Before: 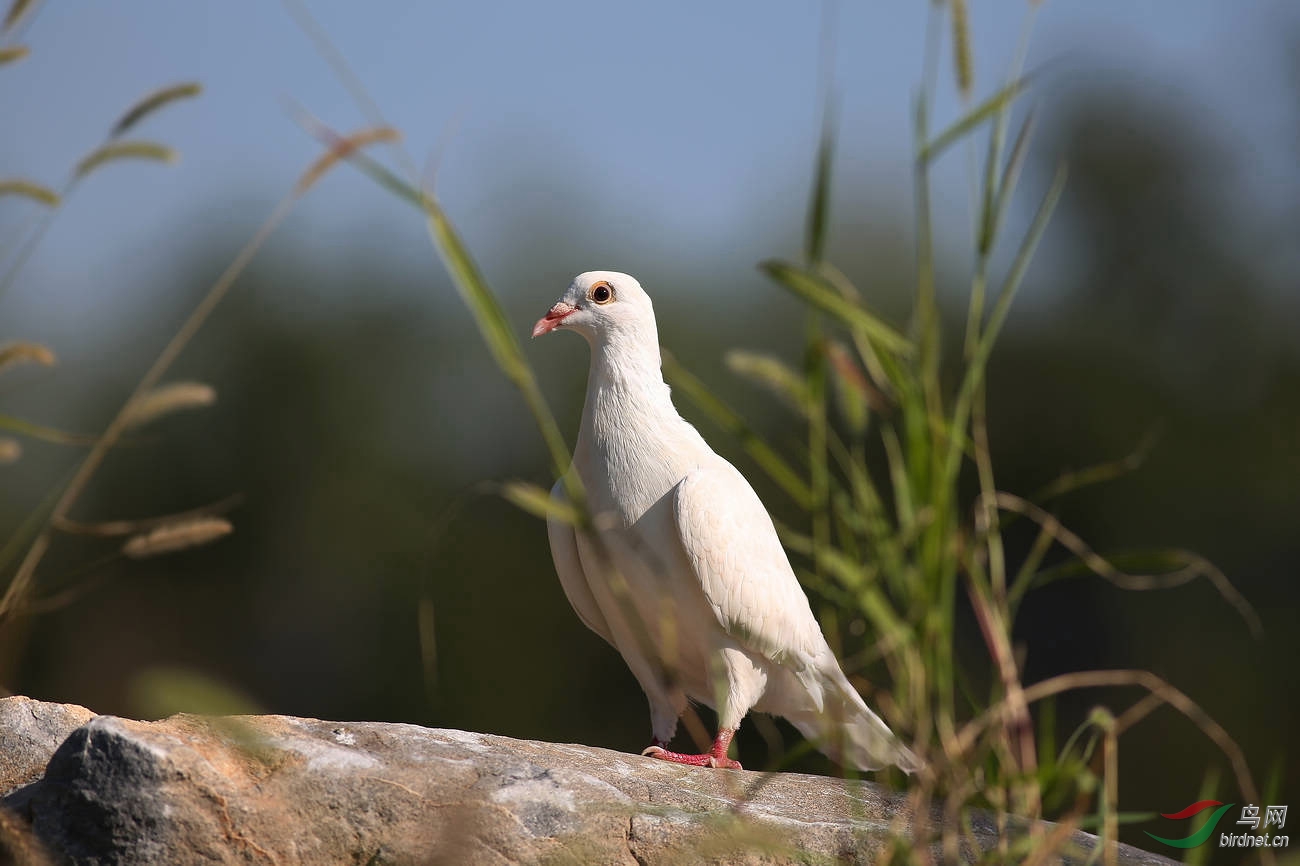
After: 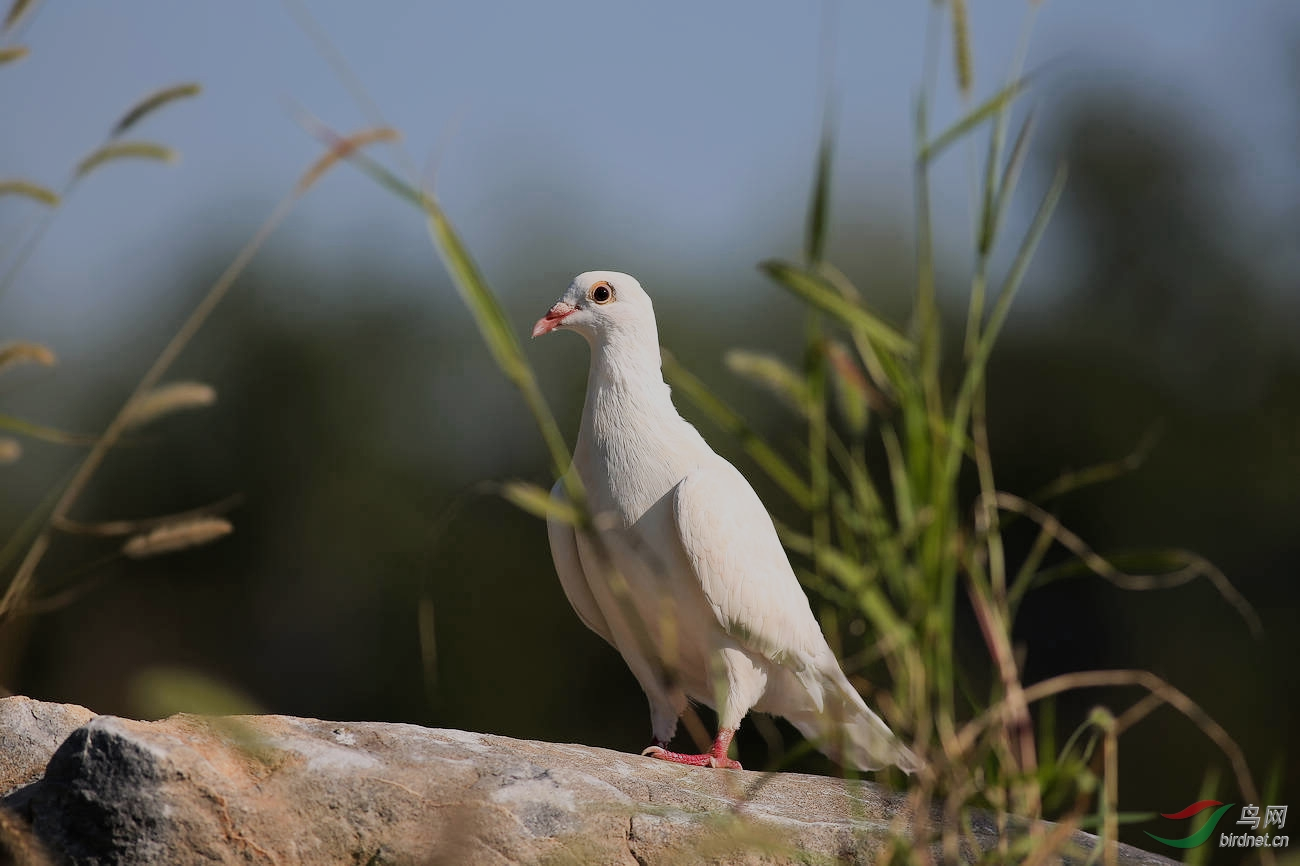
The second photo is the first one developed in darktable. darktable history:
filmic rgb: black relative exposure -7.15 EV, white relative exposure 5.35 EV, threshold 3.01 EV, hardness 3.02, iterations of high-quality reconstruction 0, contrast in shadows safe, enable highlight reconstruction true
